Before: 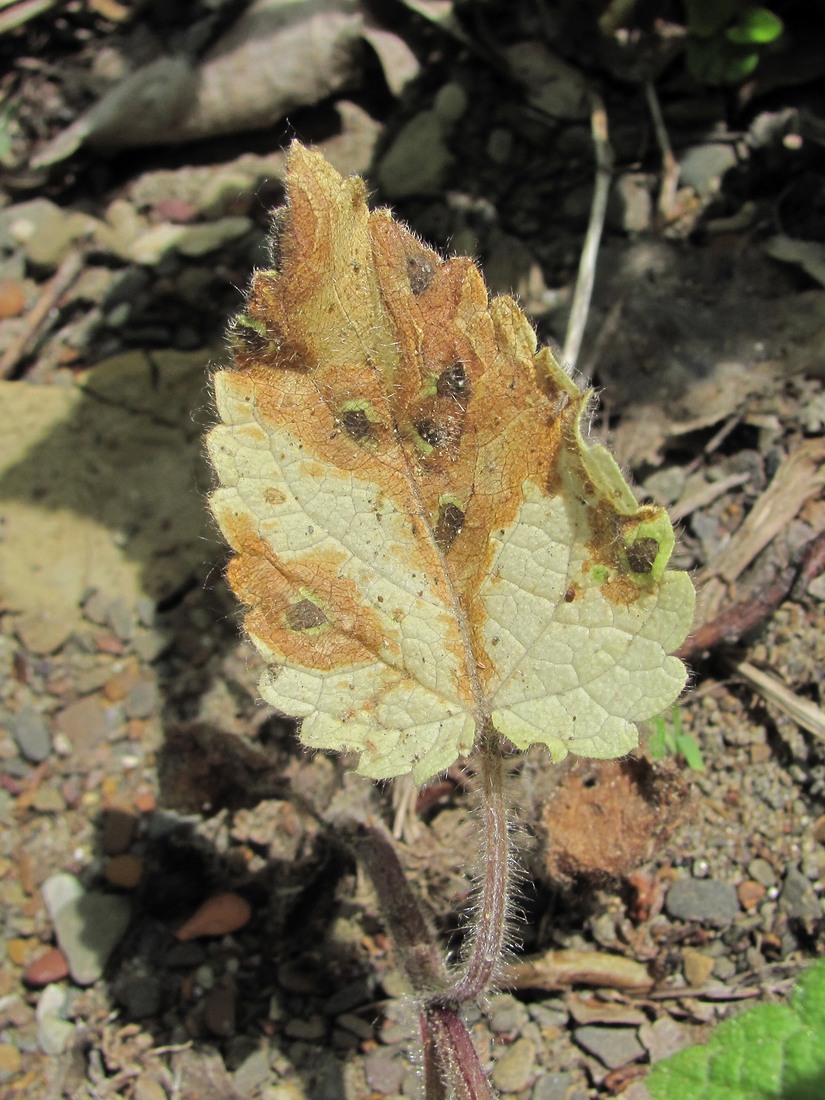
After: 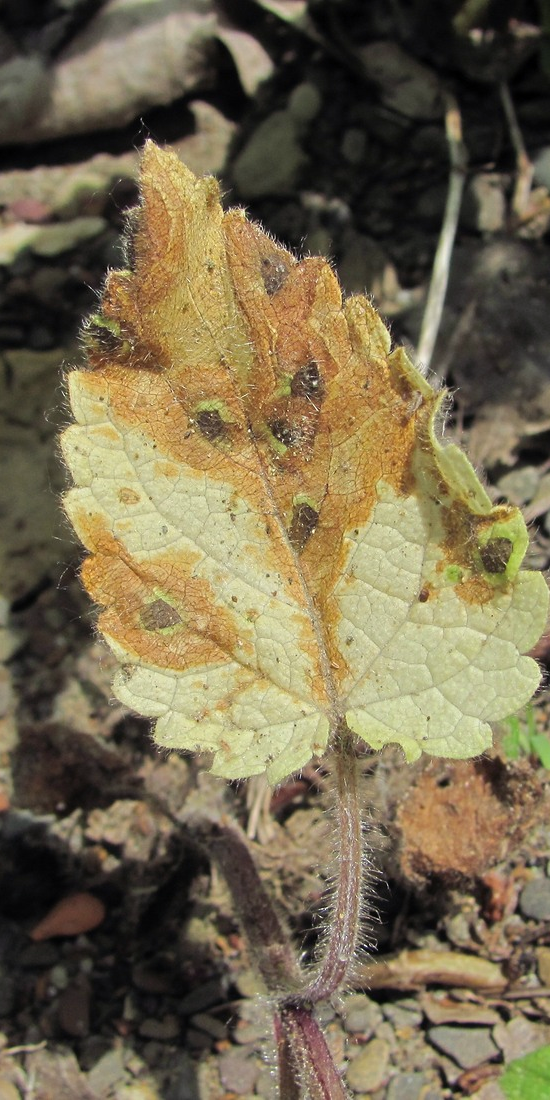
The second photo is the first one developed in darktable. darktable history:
crop and rotate: left 17.811%, right 15.406%
color balance rgb: shadows lift › chroma 3.204%, shadows lift › hue 281.61°, perceptual saturation grading › global saturation -0.149%, global vibrance 14.682%
